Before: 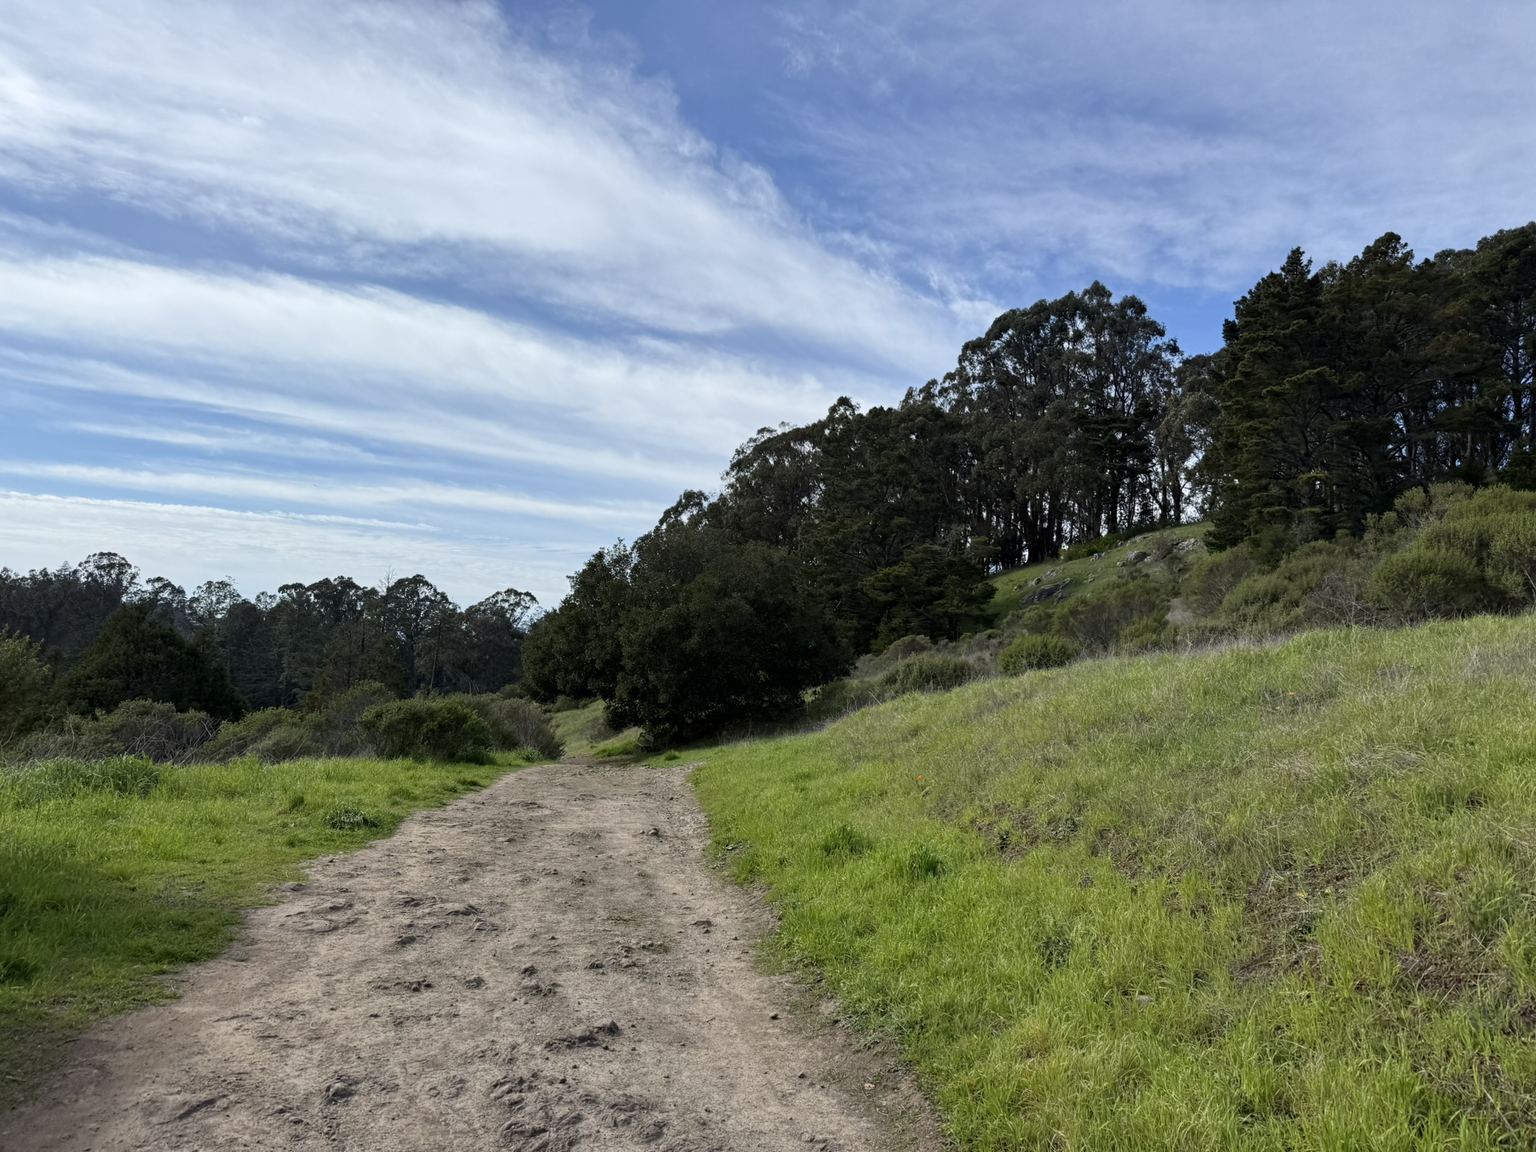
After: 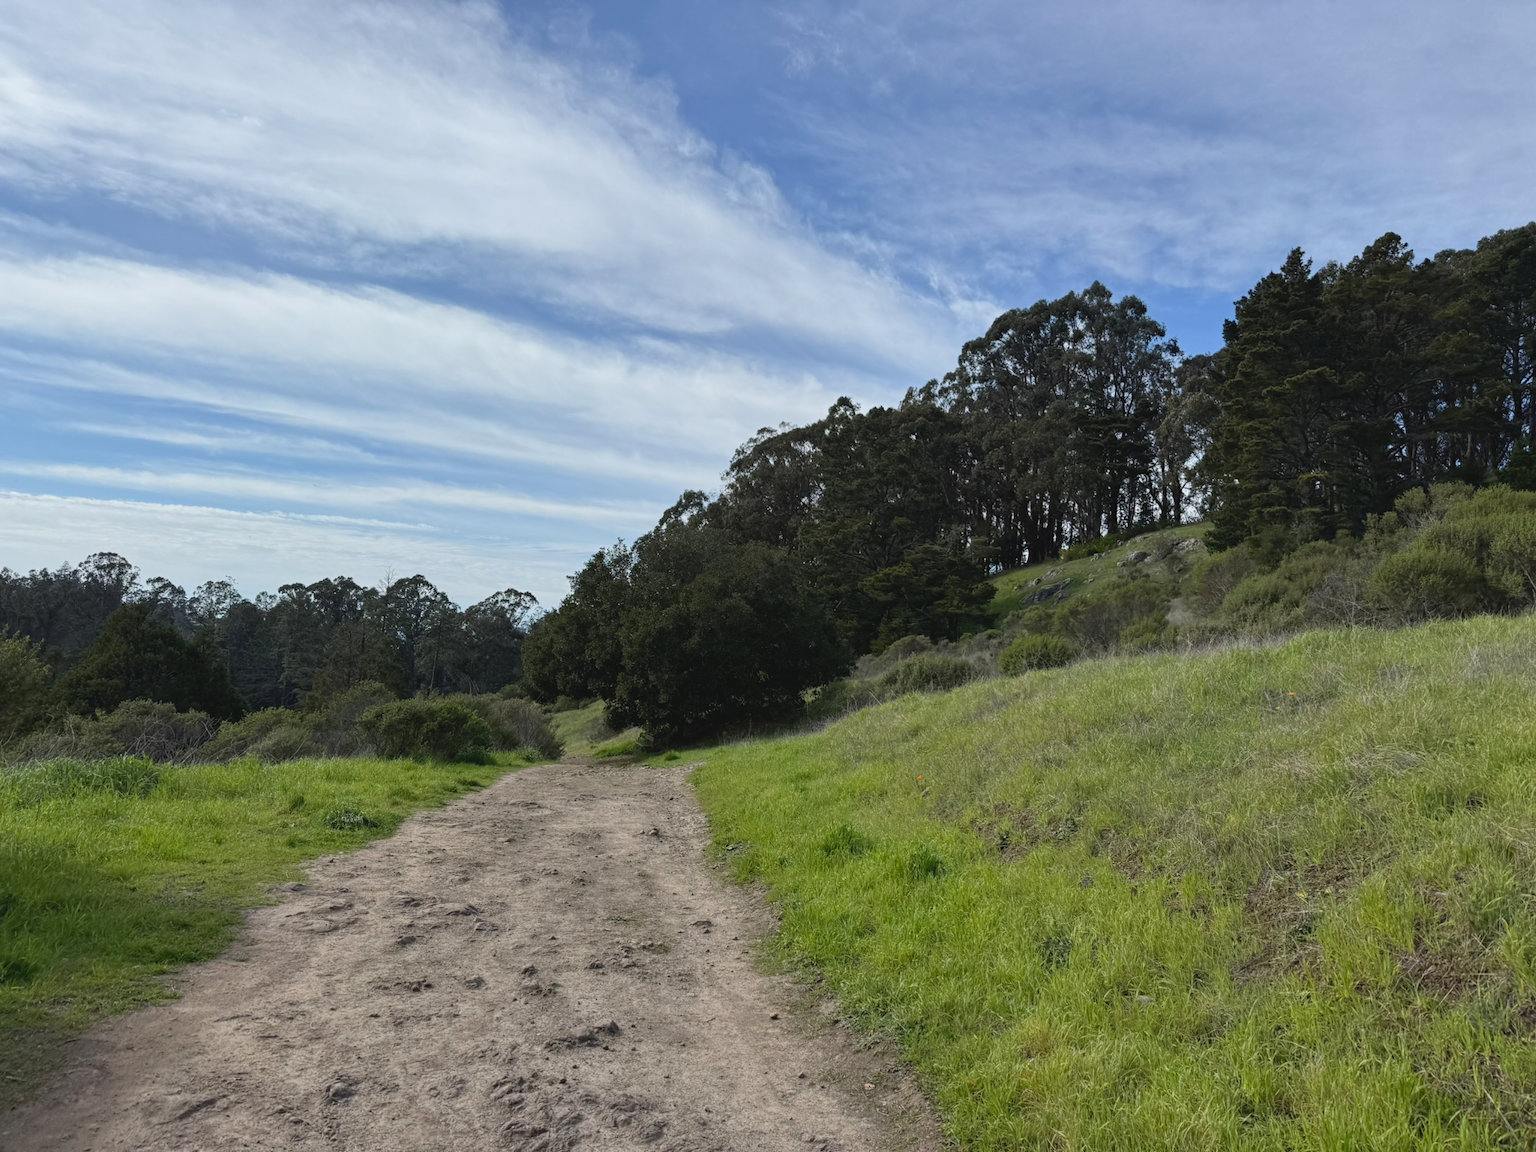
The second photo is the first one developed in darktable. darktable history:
contrast brightness saturation: contrast -0.104, saturation -0.087
